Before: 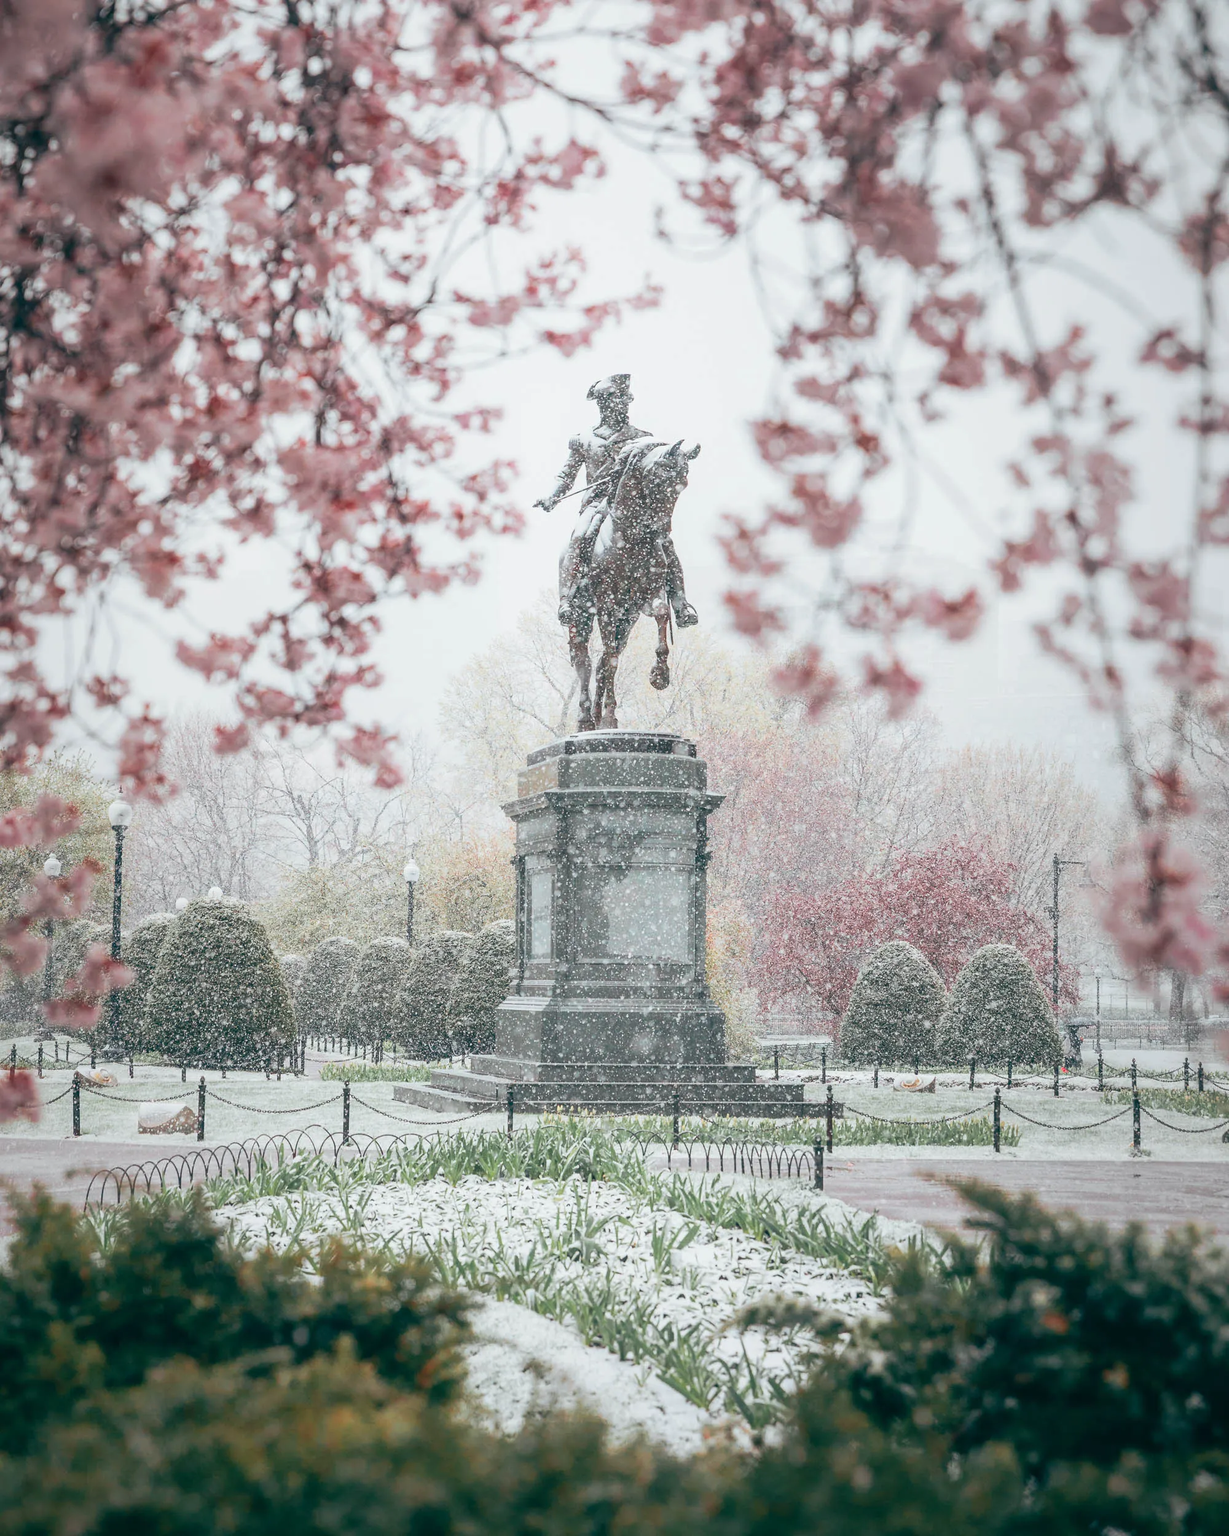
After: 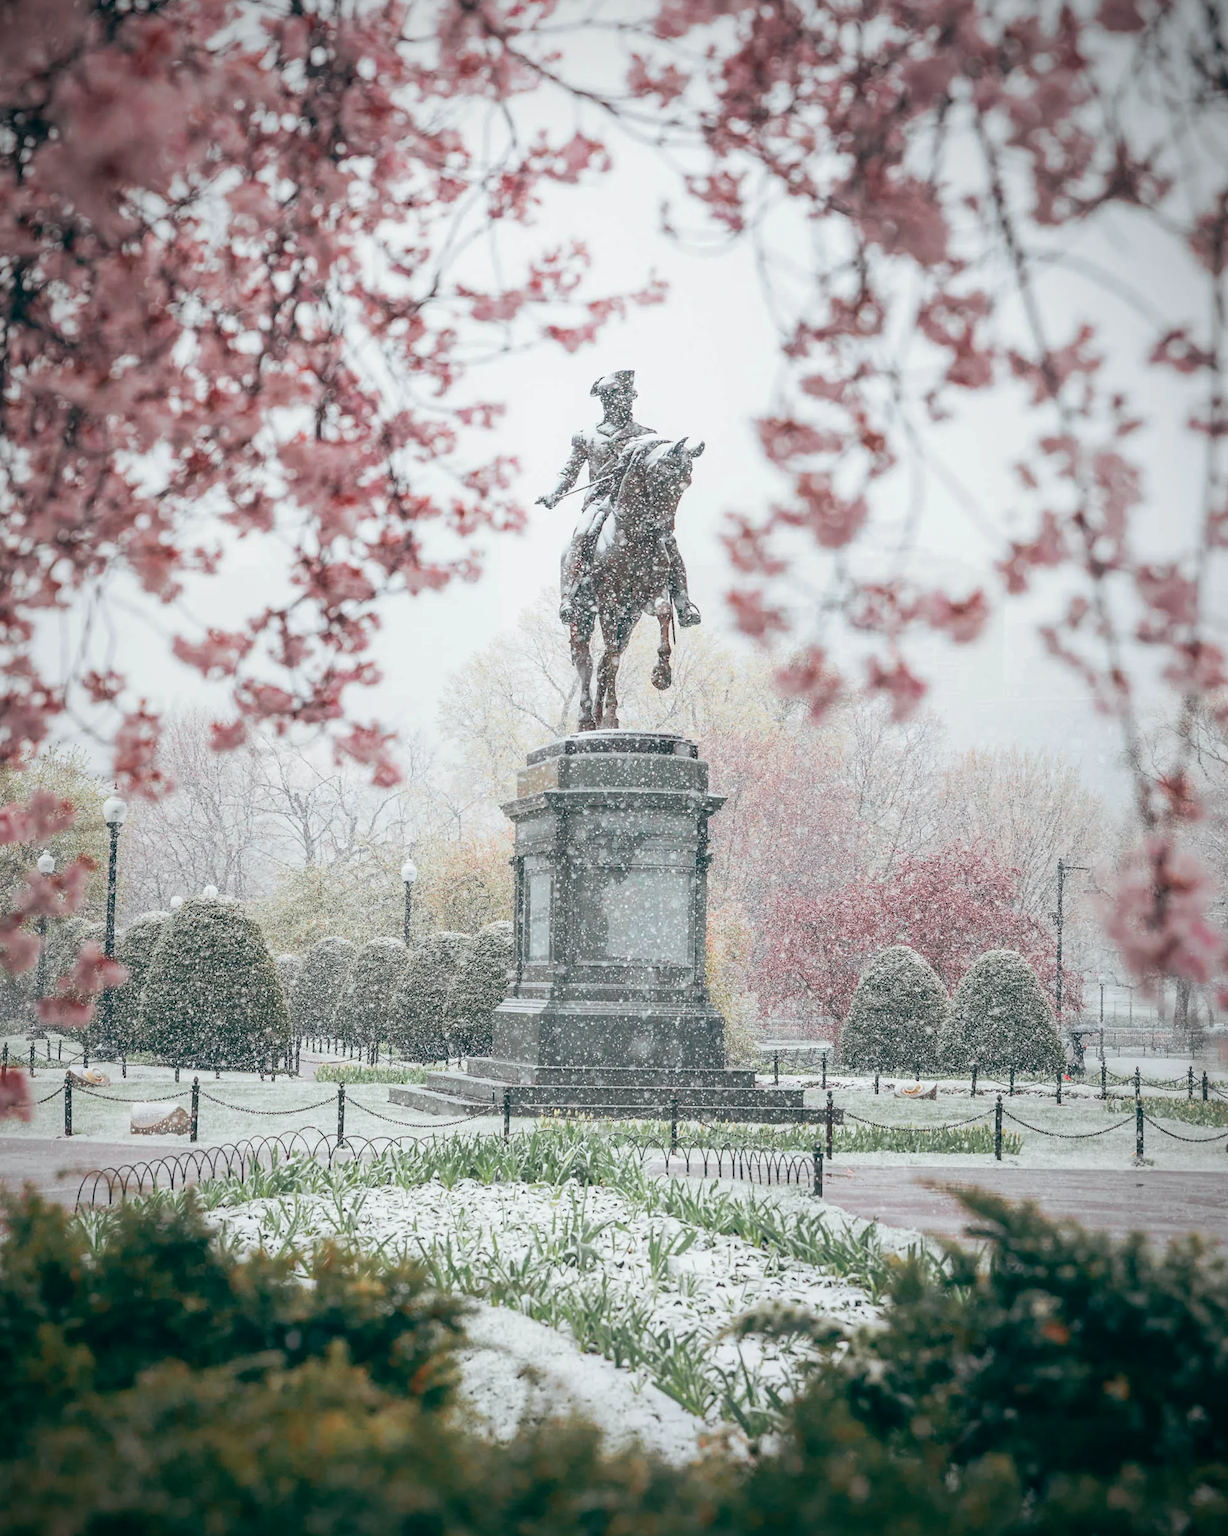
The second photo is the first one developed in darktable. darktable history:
crop and rotate: angle -0.488°
vignetting: saturation 0.04
haze removal: strength 0.131, distance 0.246, compatibility mode true, adaptive false
